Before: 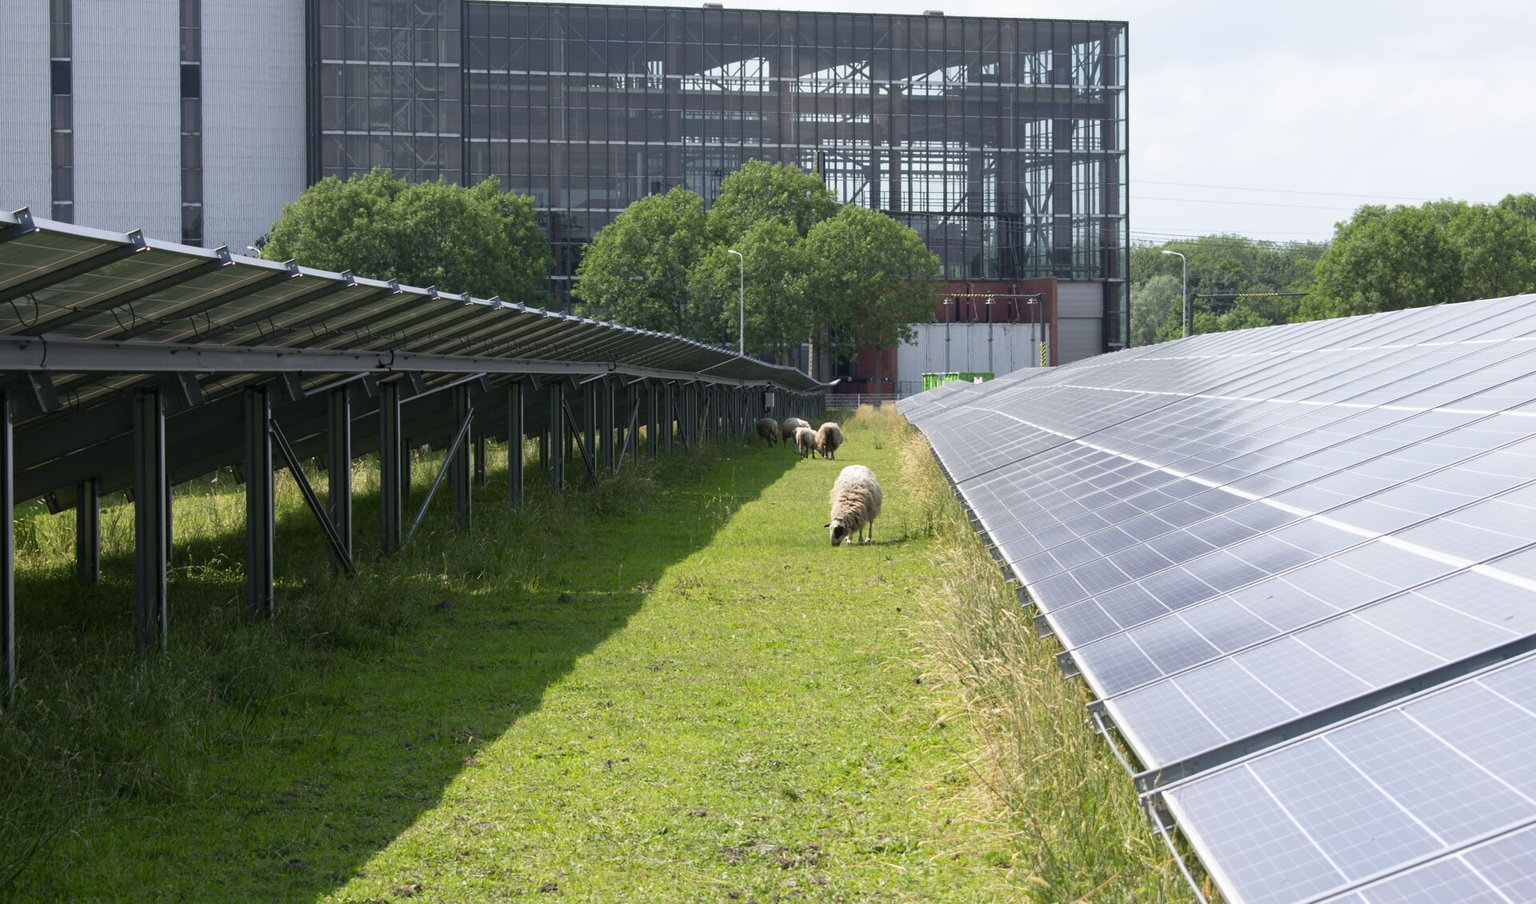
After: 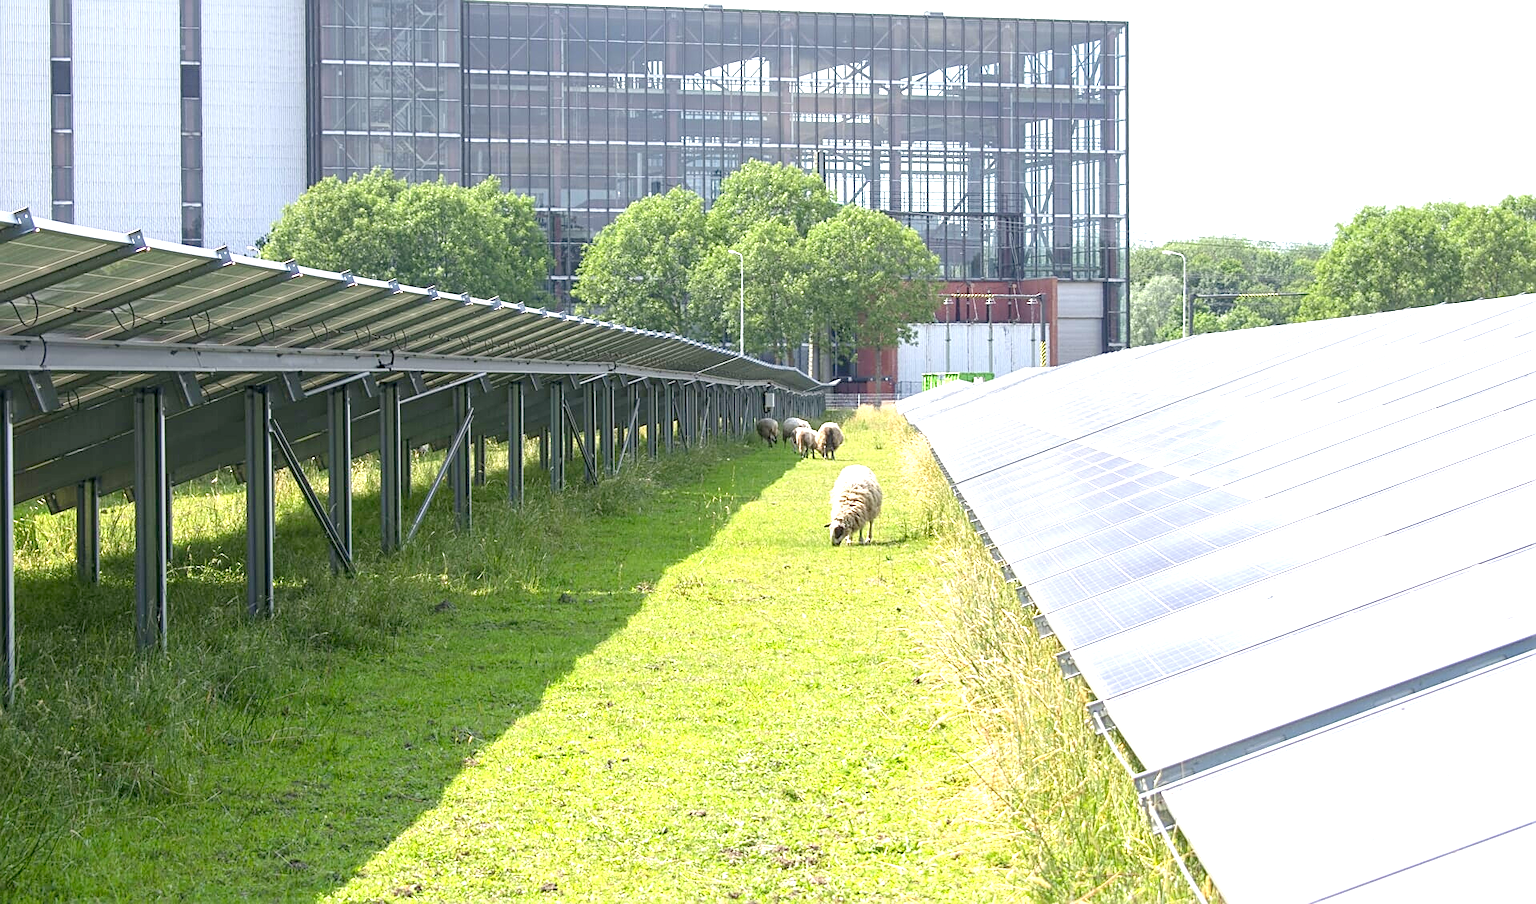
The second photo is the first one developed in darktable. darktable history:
exposure: black level correction 0, exposure 1.102 EV, compensate highlight preservation false
levels: levels [0, 0.43, 0.984]
local contrast: on, module defaults
sharpen: on, module defaults
